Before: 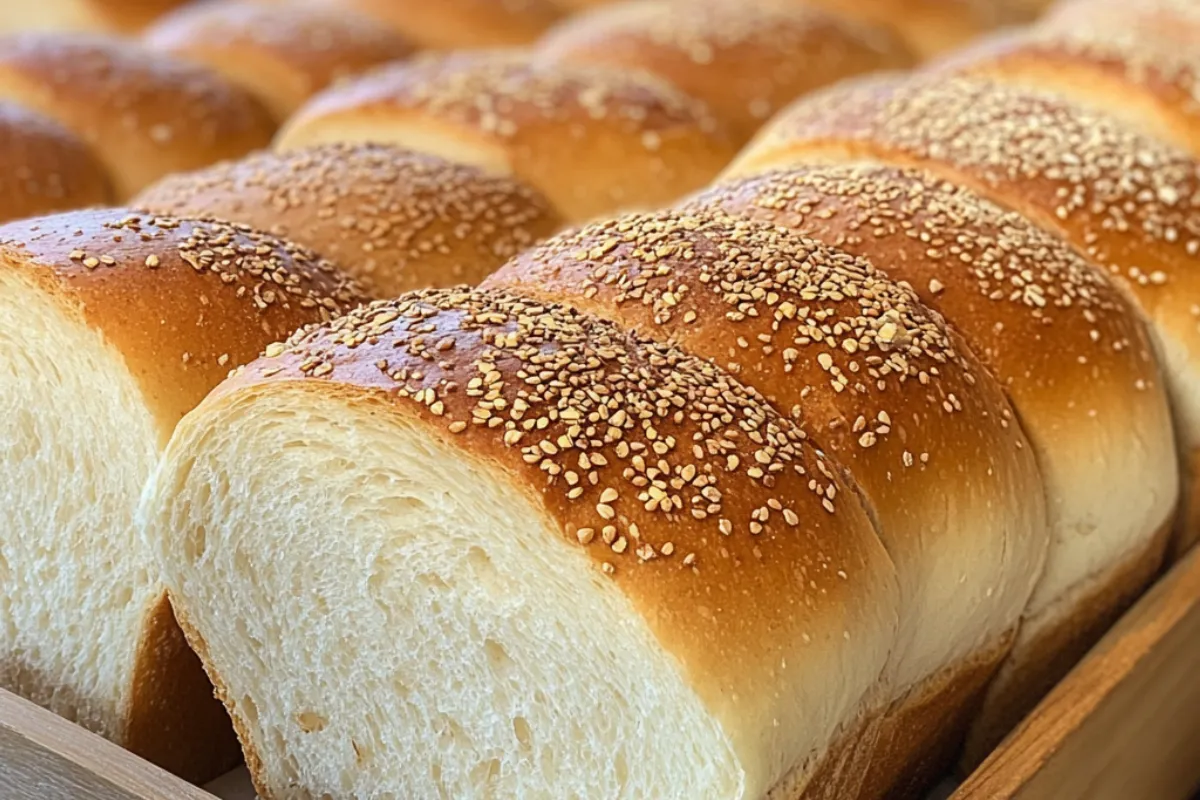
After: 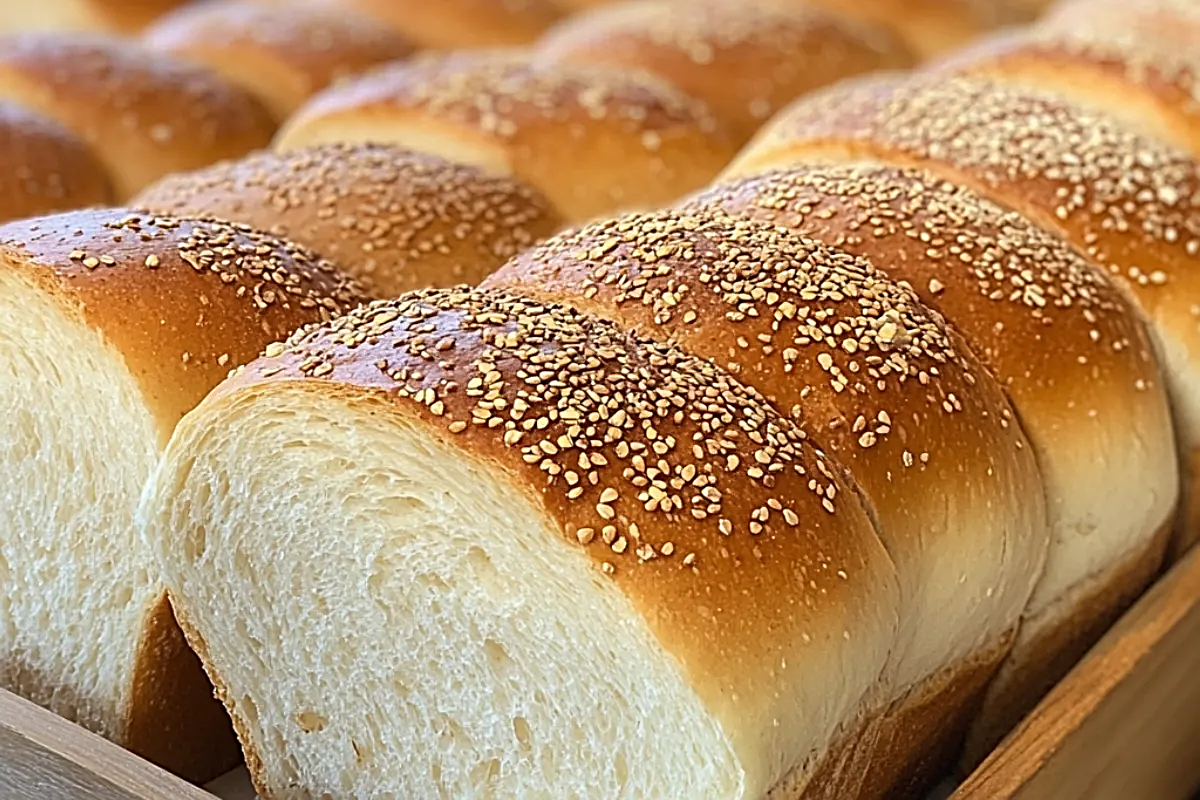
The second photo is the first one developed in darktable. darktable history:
sharpen: radius 2.632, amount 0.657
